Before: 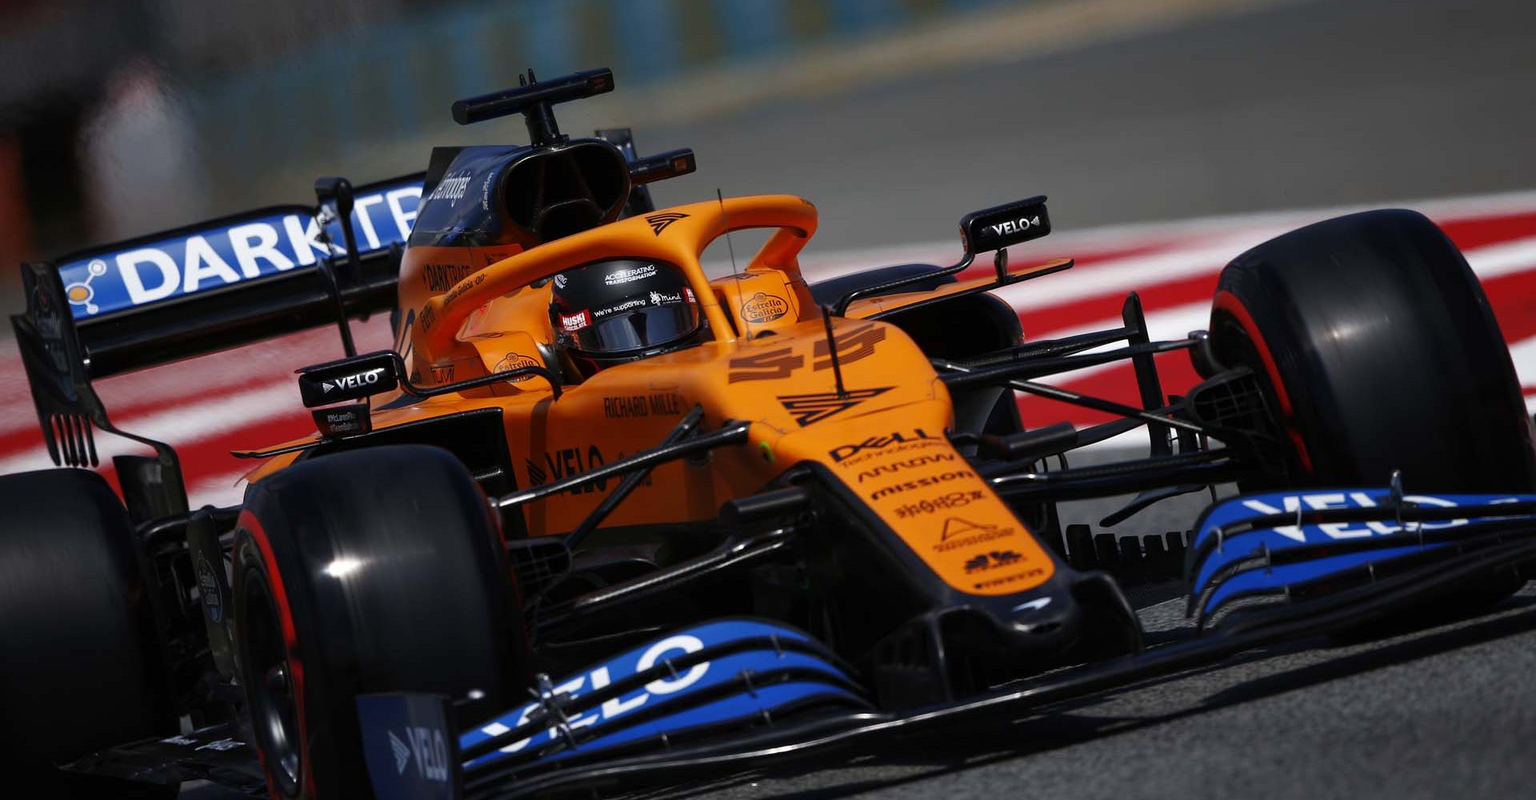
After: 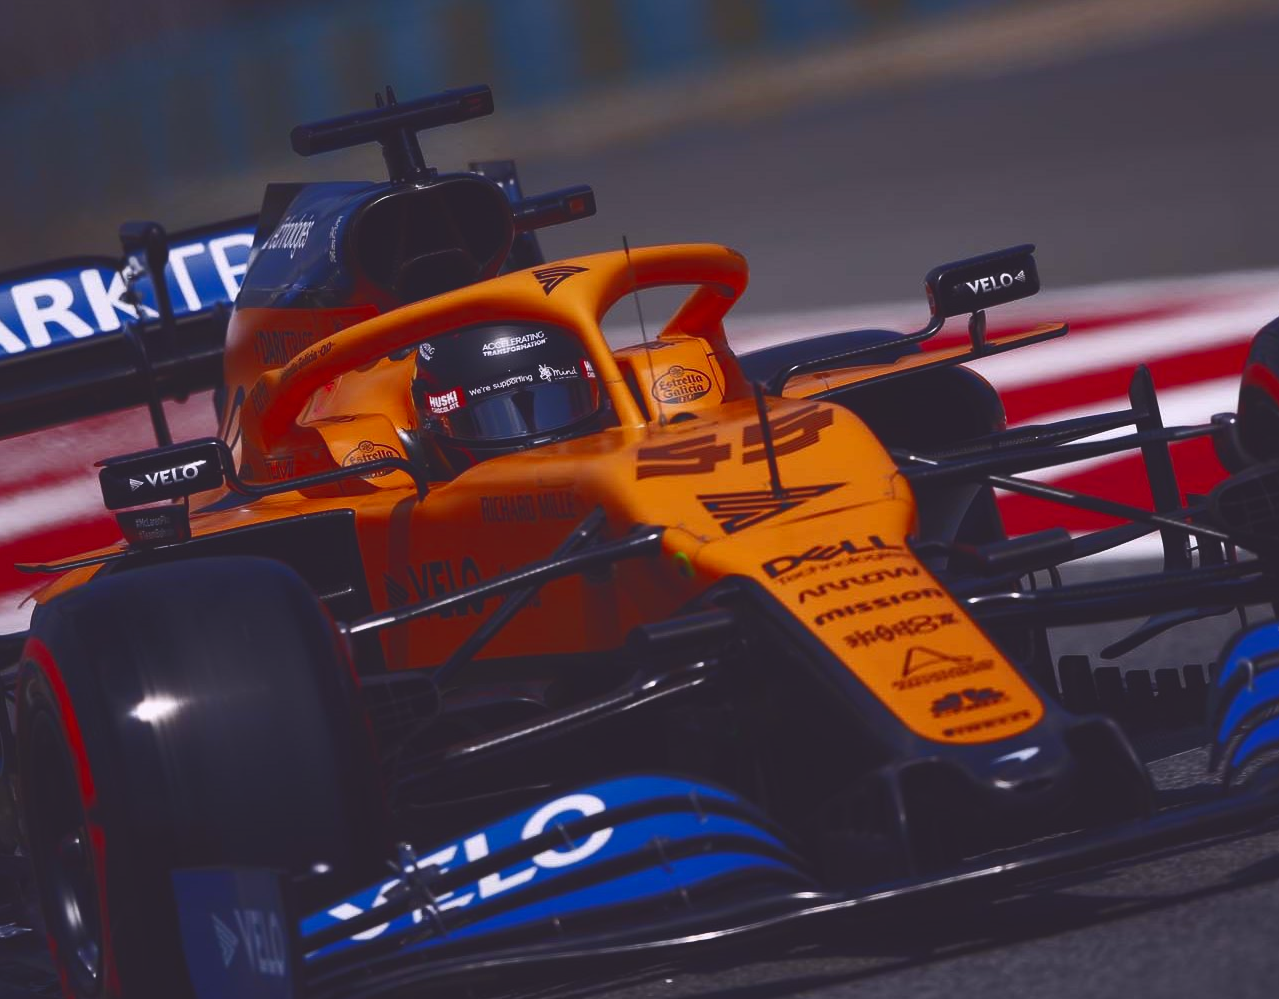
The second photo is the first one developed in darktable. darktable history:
tone curve: curves: ch0 [(0, 0.142) (0.384, 0.314) (0.752, 0.711) (0.991, 0.95)]; ch1 [(0.006, 0.129) (0.346, 0.384) (1, 1)]; ch2 [(0.003, 0.057) (0.261, 0.248) (1, 1)], color space Lab, independent channels
tone equalizer: on, module defaults
crop and rotate: left 14.292%, right 19.041%
